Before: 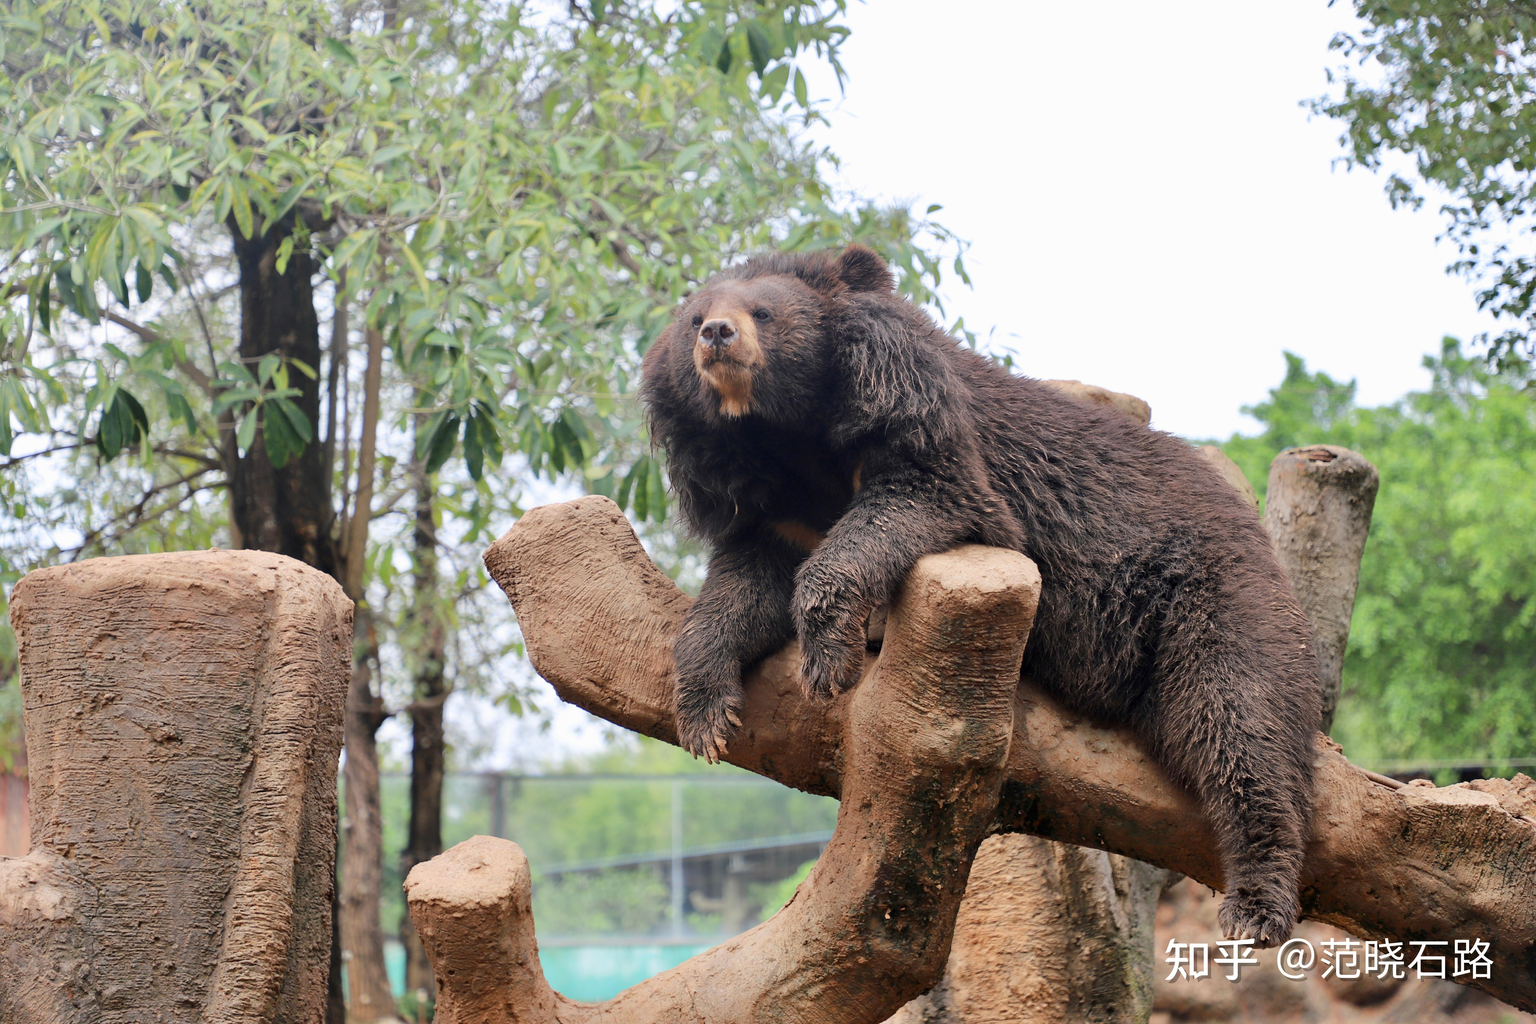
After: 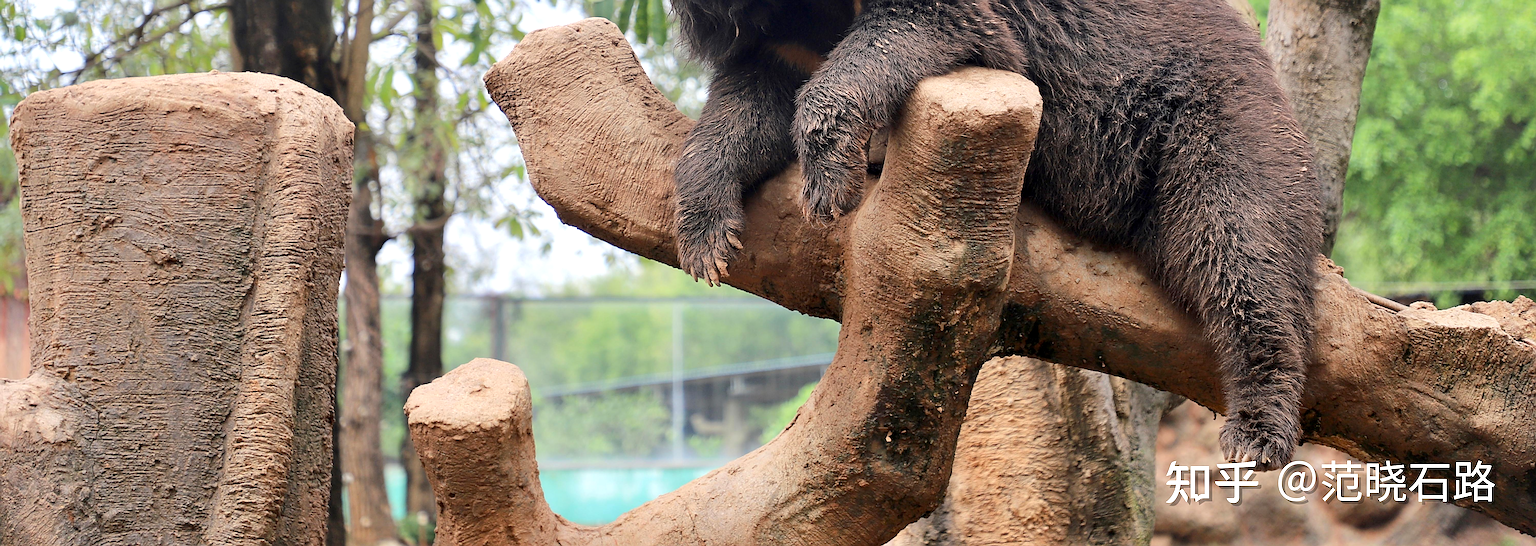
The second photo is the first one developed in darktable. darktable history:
crop and rotate: top 46.686%, right 0.056%
exposure: black level correction 0.001, exposure 0.299 EV, compensate highlight preservation false
sharpen: radius 2.799, amount 0.71
